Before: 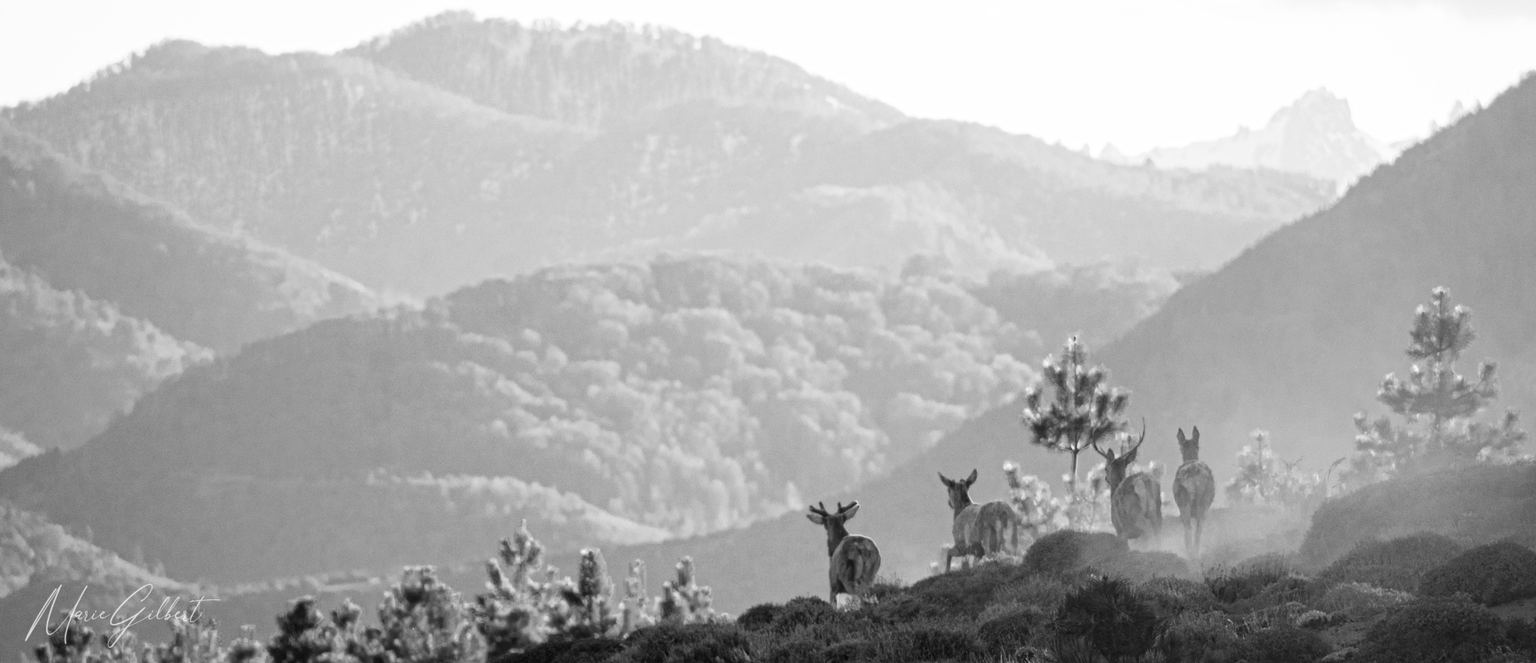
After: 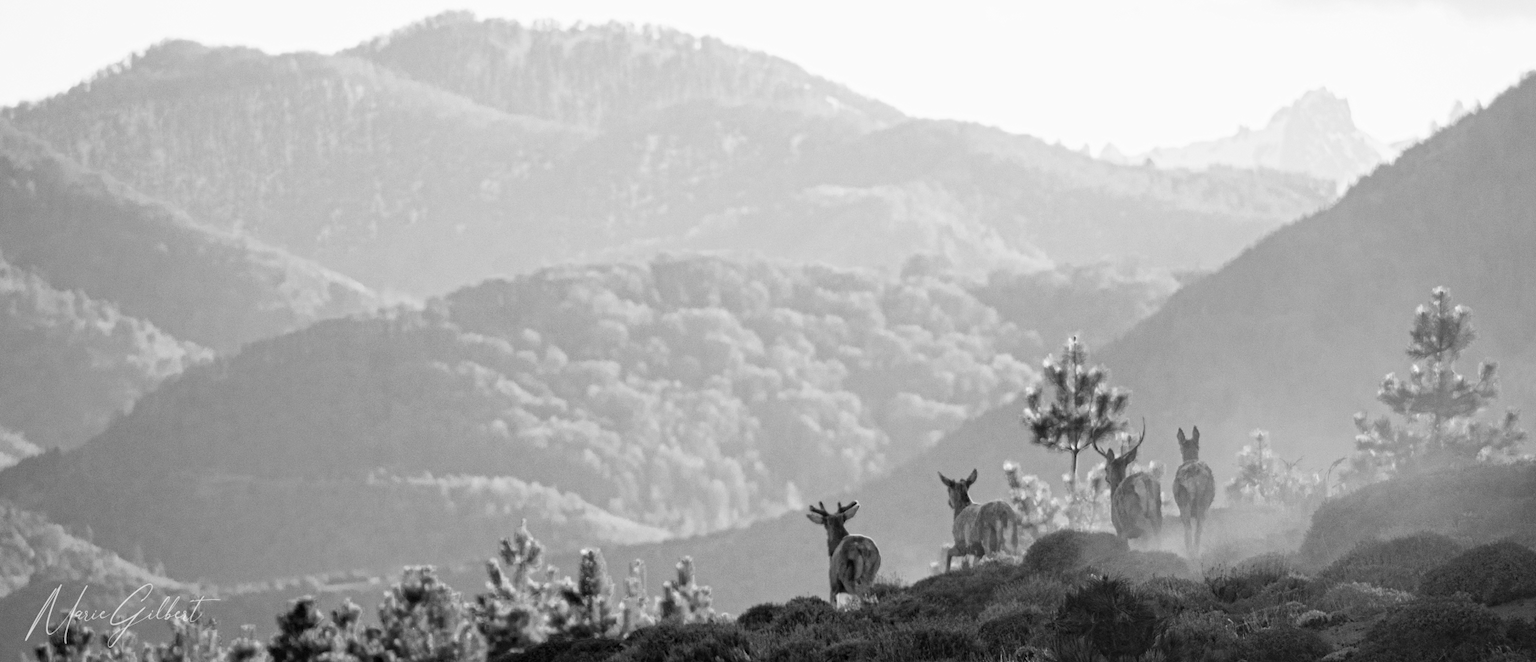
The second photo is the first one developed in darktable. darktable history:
exposure: exposure -0.047 EV, compensate exposure bias true, compensate highlight preservation false
haze removal: compatibility mode true, adaptive false
